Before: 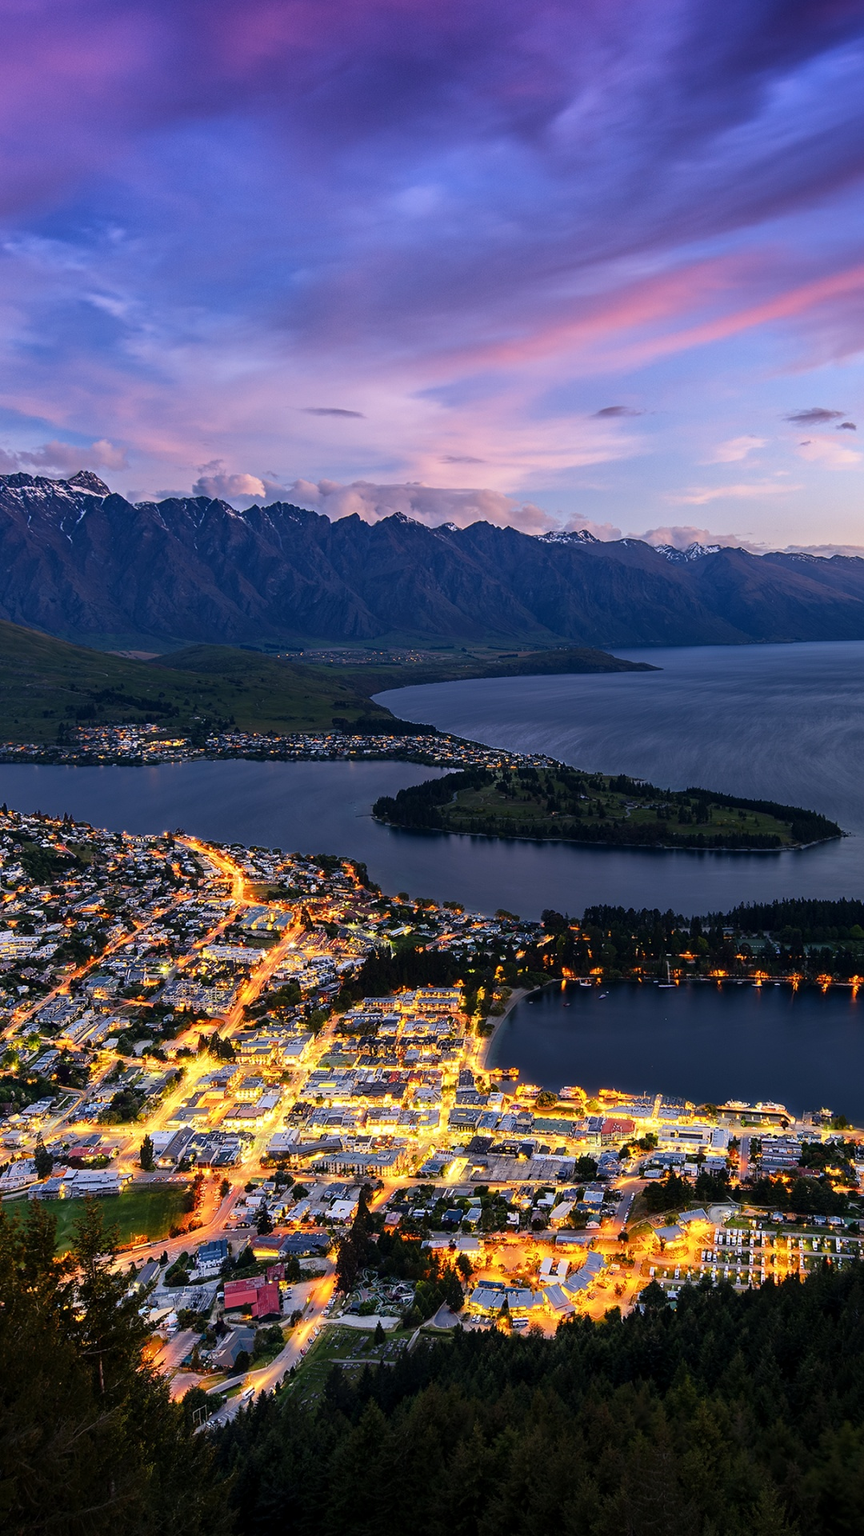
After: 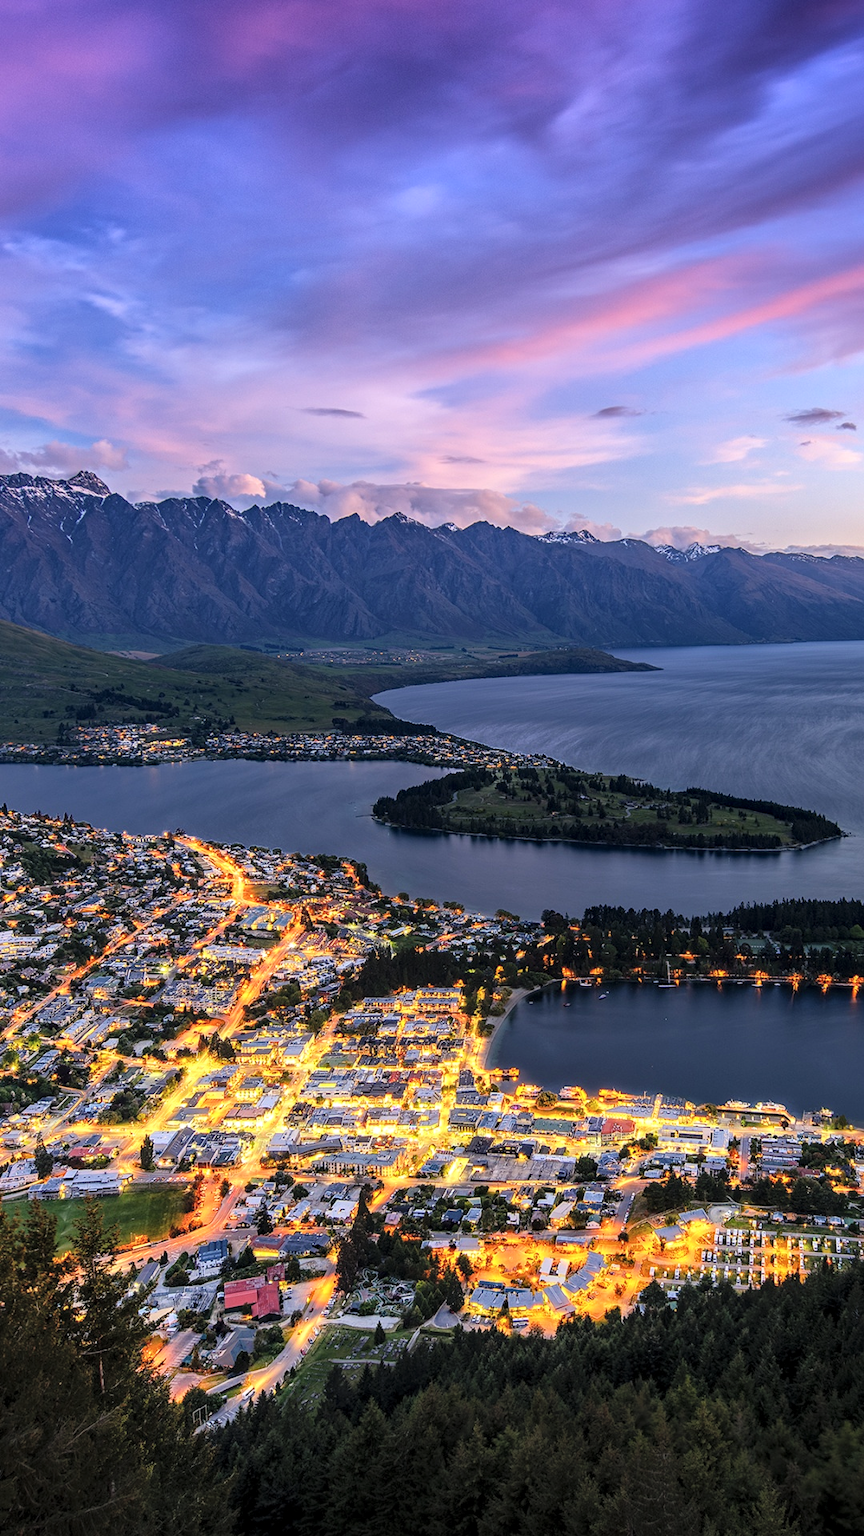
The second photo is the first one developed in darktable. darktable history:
contrast brightness saturation: brightness 0.15
local contrast: on, module defaults
haze removal: strength 0.1, compatibility mode true, adaptive false
